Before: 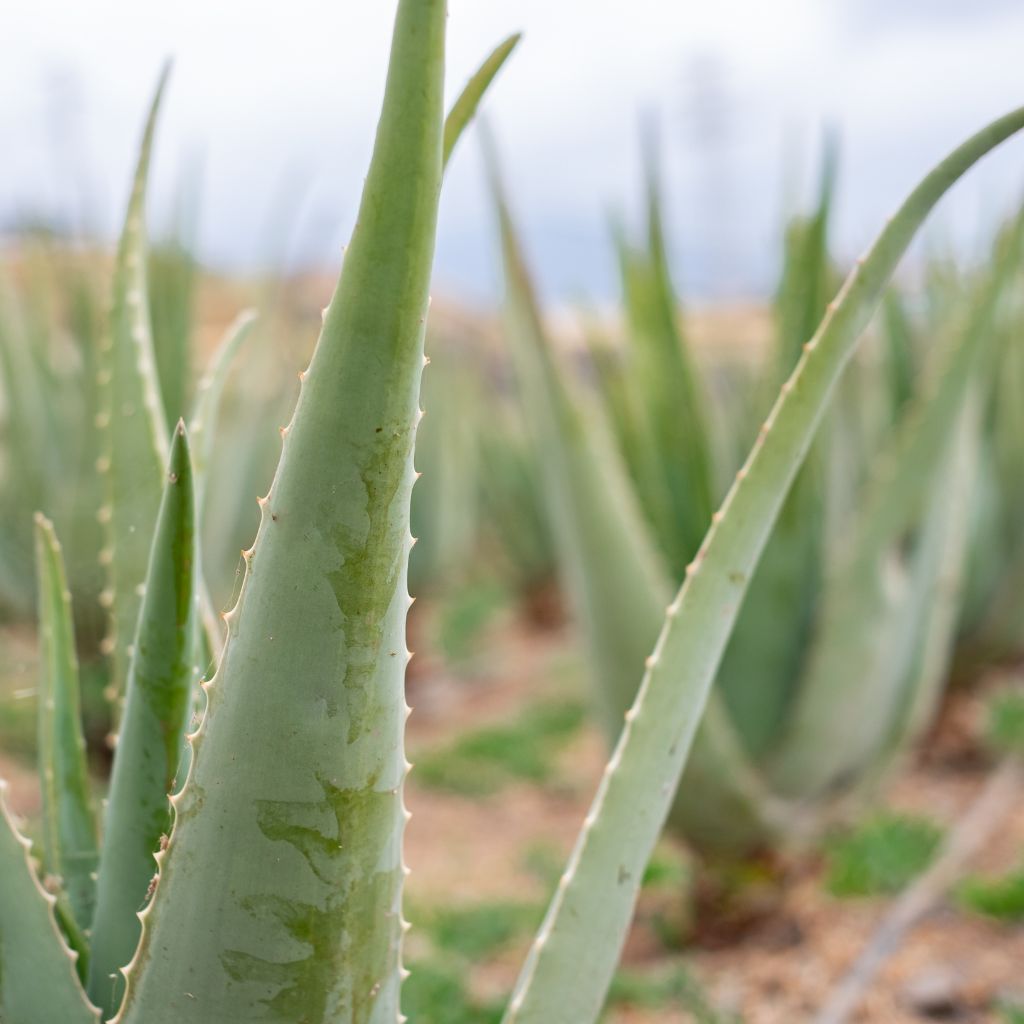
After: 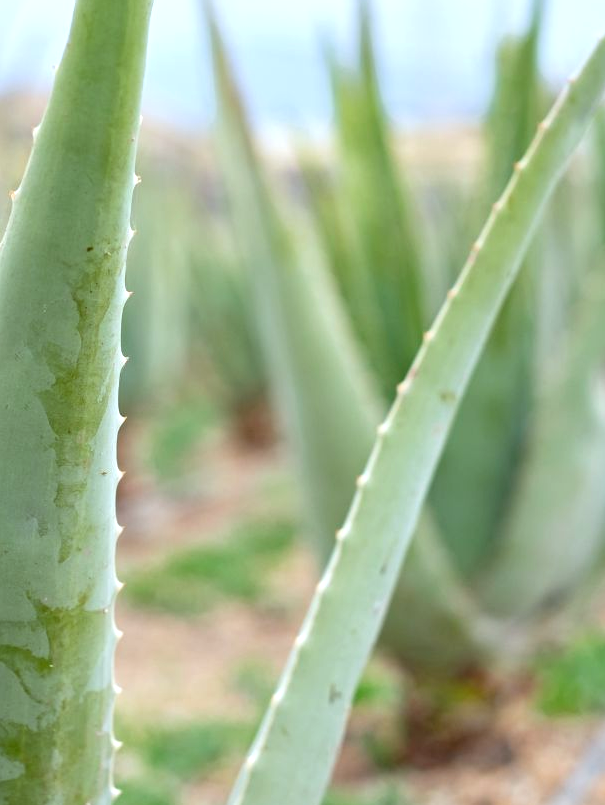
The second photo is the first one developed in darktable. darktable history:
white balance: red 0.925, blue 1.046
exposure: exposure 0.493 EV, compensate highlight preservation false
crop and rotate: left 28.256%, top 17.734%, right 12.656%, bottom 3.573%
